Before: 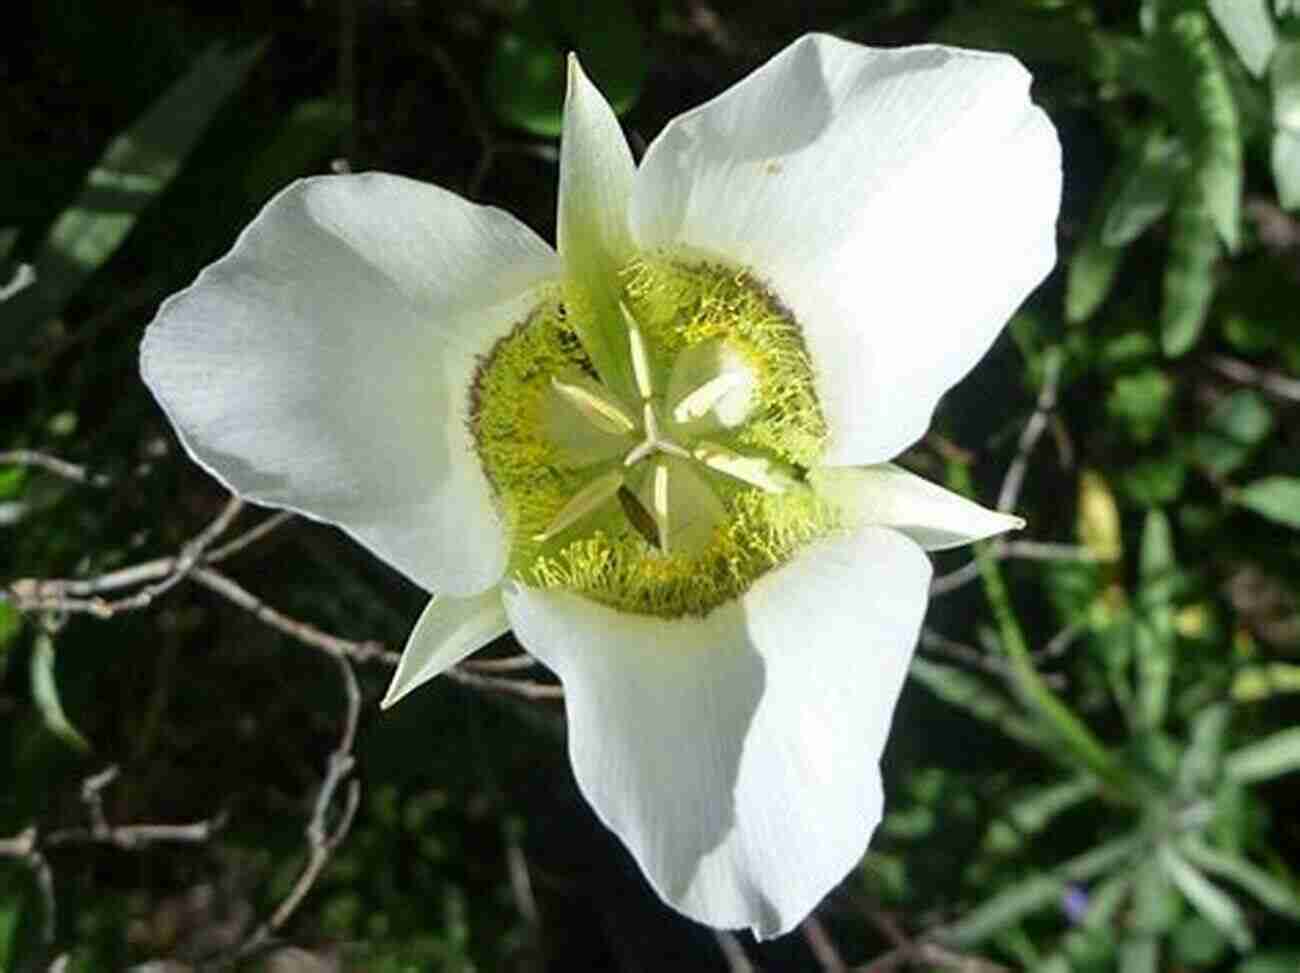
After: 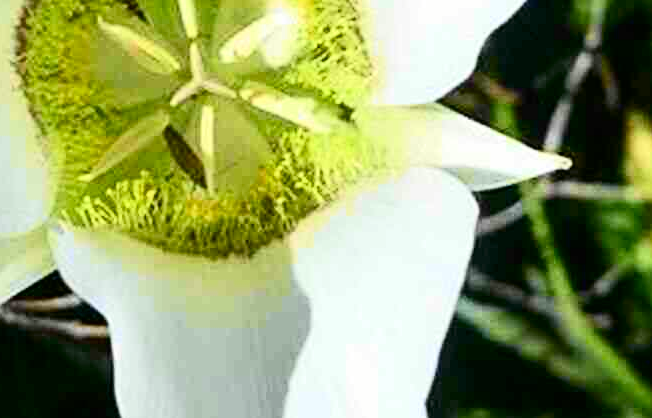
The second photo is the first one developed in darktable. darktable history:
crop: left 34.945%, top 37%, right 14.855%, bottom 19.953%
sharpen: amount 0.211
tone curve: curves: ch0 [(0, 0.006) (0.046, 0.011) (0.13, 0.062) (0.338, 0.327) (0.494, 0.55) (0.728, 0.835) (1, 1)]; ch1 [(0, 0) (0.346, 0.324) (0.45, 0.431) (0.5, 0.5) (0.522, 0.517) (0.55, 0.57) (1, 1)]; ch2 [(0, 0) (0.453, 0.418) (0.5, 0.5) (0.526, 0.524) (0.554, 0.598) (0.622, 0.679) (0.707, 0.761) (1, 1)], color space Lab, independent channels, preserve colors none
